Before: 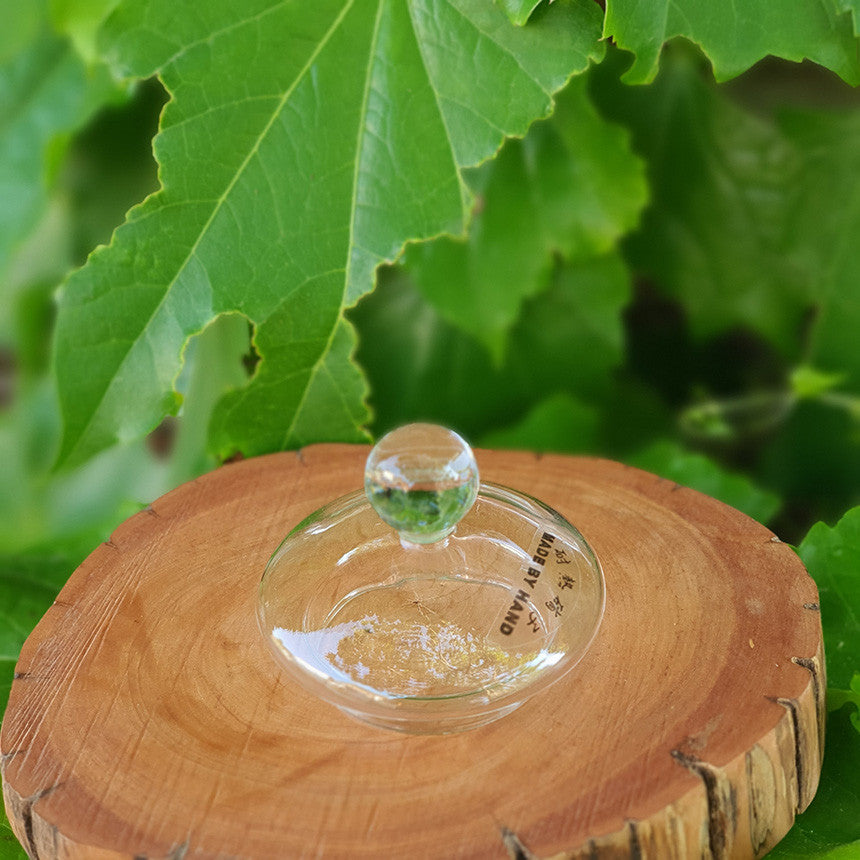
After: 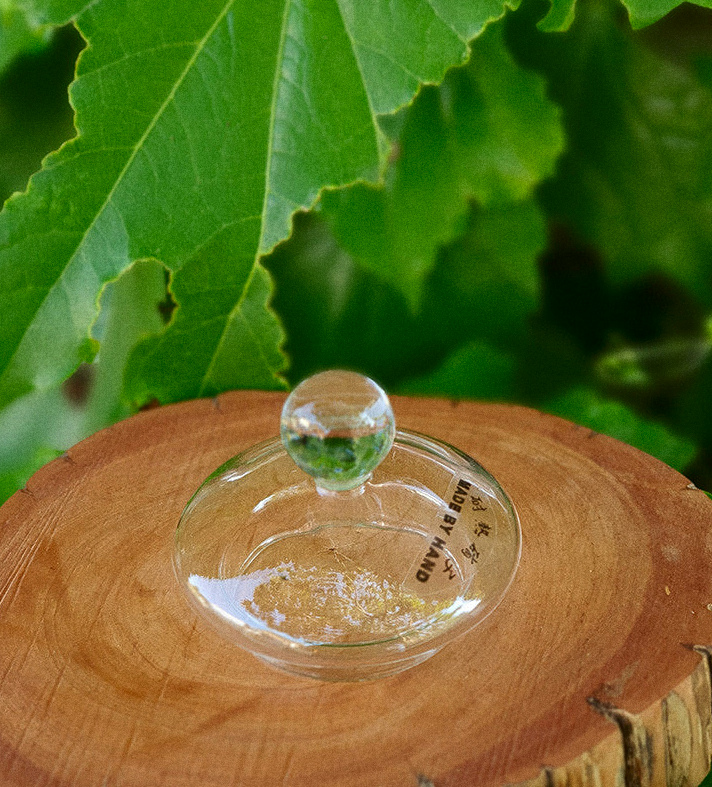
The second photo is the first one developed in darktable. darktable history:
tone equalizer: on, module defaults
contrast brightness saturation: contrast 0.07, brightness -0.13, saturation 0.06
grain: coarseness 0.09 ISO
crop: left 9.807%, top 6.259%, right 7.334%, bottom 2.177%
shadows and highlights: radius 125.46, shadows 30.51, highlights -30.51, low approximation 0.01, soften with gaussian
